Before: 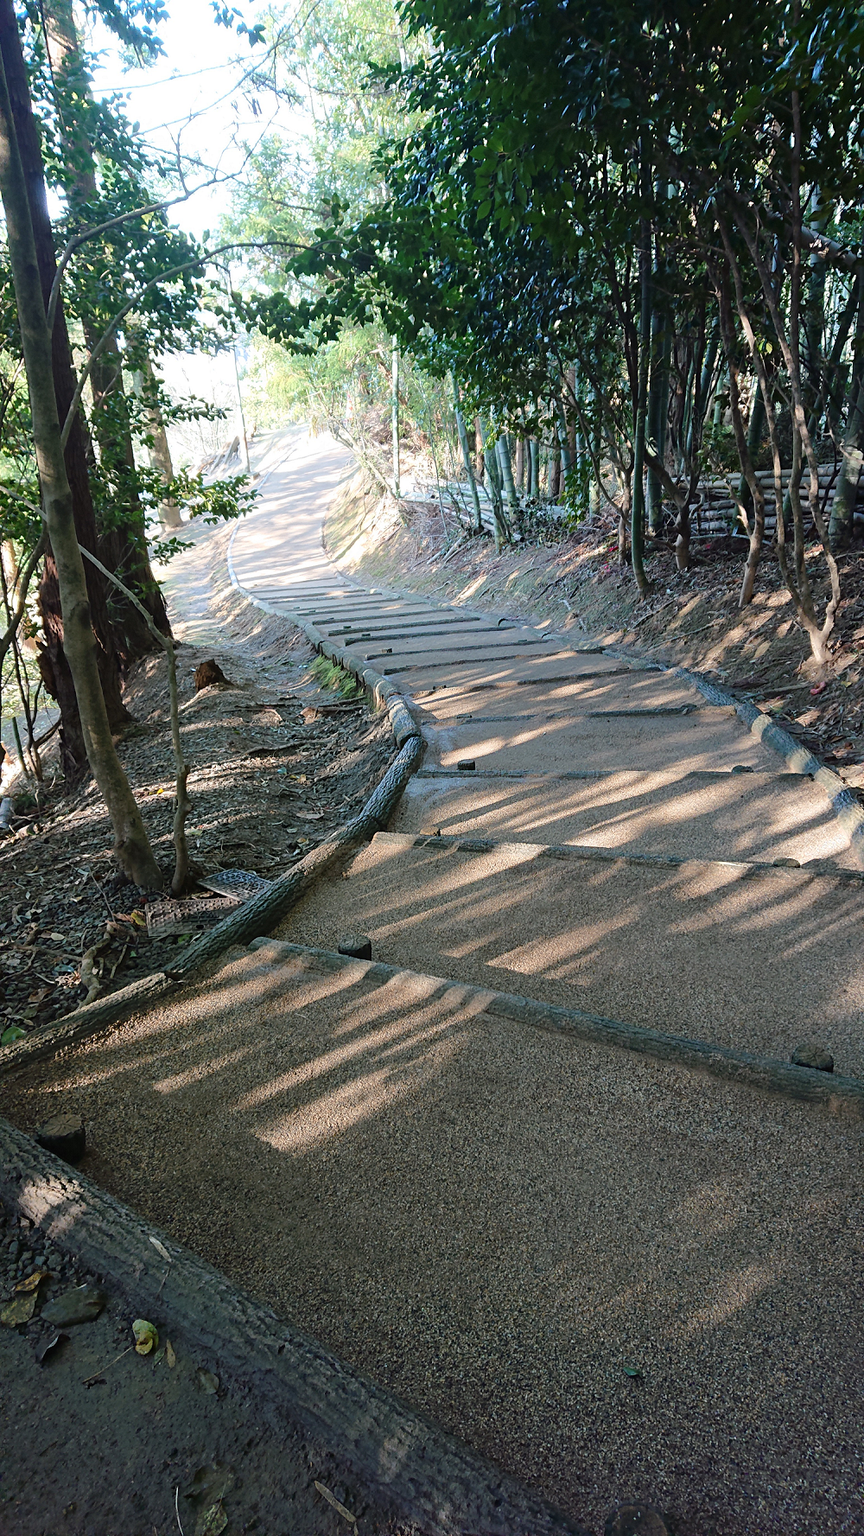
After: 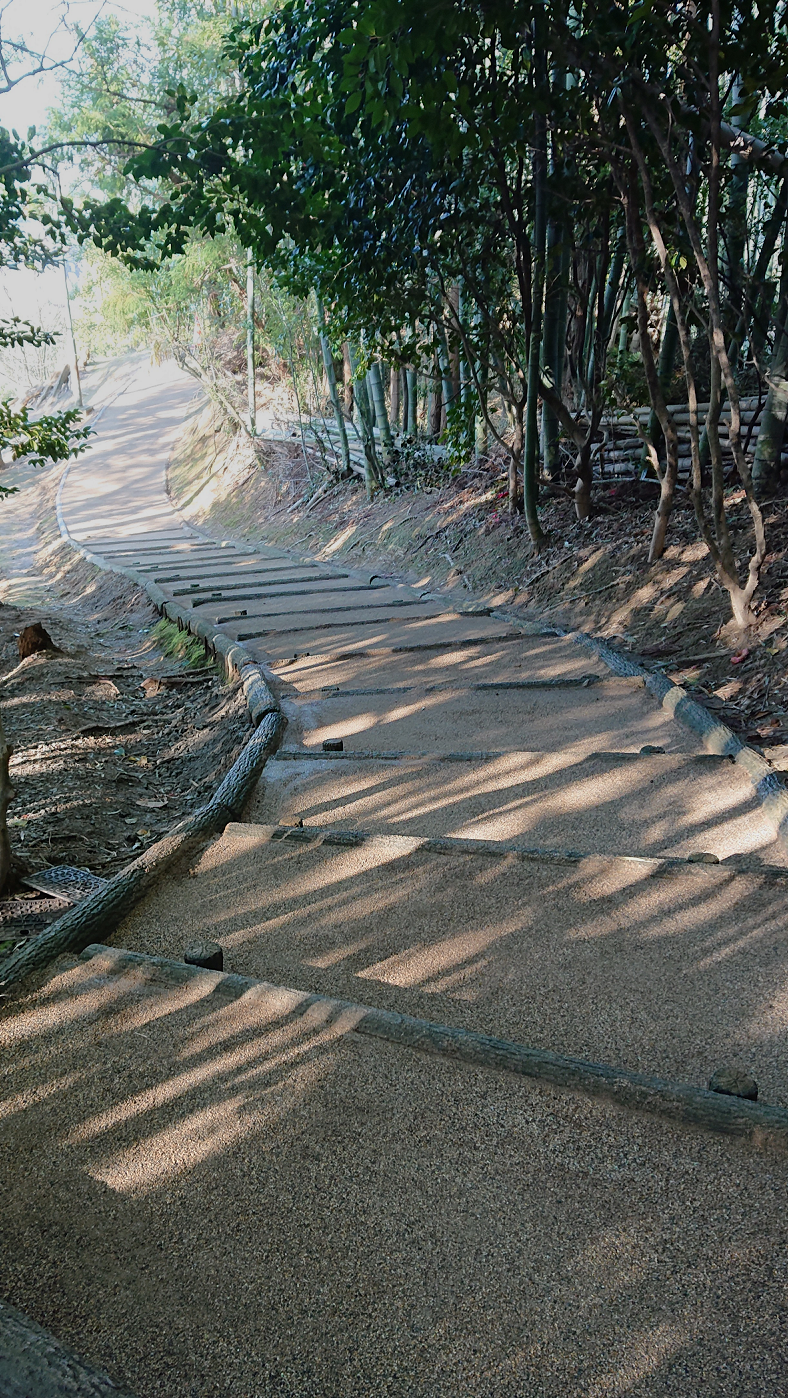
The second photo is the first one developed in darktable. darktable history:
crop and rotate: left 20.74%, top 7.912%, right 0.375%, bottom 13.378%
graduated density: rotation -0.352°, offset 57.64
